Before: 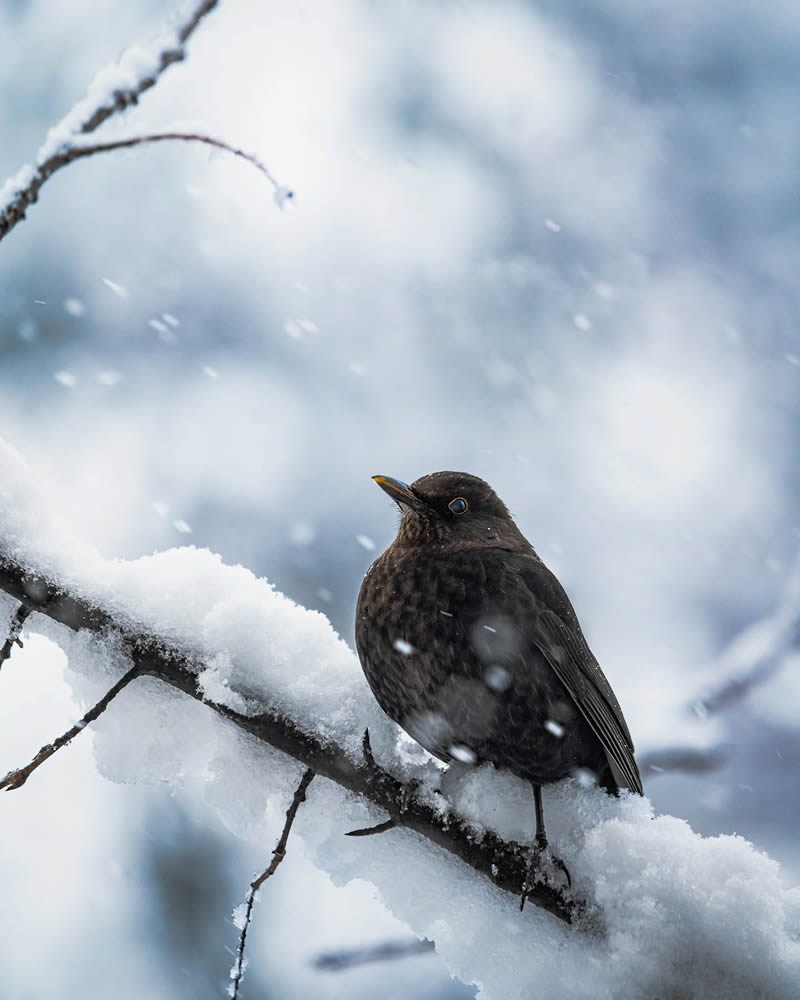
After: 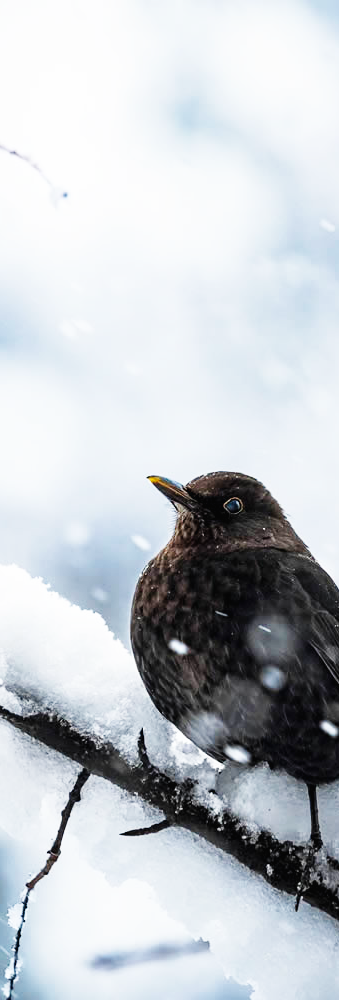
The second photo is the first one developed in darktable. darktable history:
base curve: curves: ch0 [(0, 0.003) (0.001, 0.002) (0.006, 0.004) (0.02, 0.022) (0.048, 0.086) (0.094, 0.234) (0.162, 0.431) (0.258, 0.629) (0.385, 0.8) (0.548, 0.918) (0.751, 0.988) (1, 1)], preserve colors none
crop: left 28.208%, right 29.345%
tone equalizer: -8 EV 0.215 EV, -7 EV 0.412 EV, -6 EV 0.391 EV, -5 EV 0.283 EV, -3 EV -0.264 EV, -2 EV -0.422 EV, -1 EV -0.402 EV, +0 EV -0.251 EV, smoothing diameter 24.94%, edges refinement/feathering 7.05, preserve details guided filter
